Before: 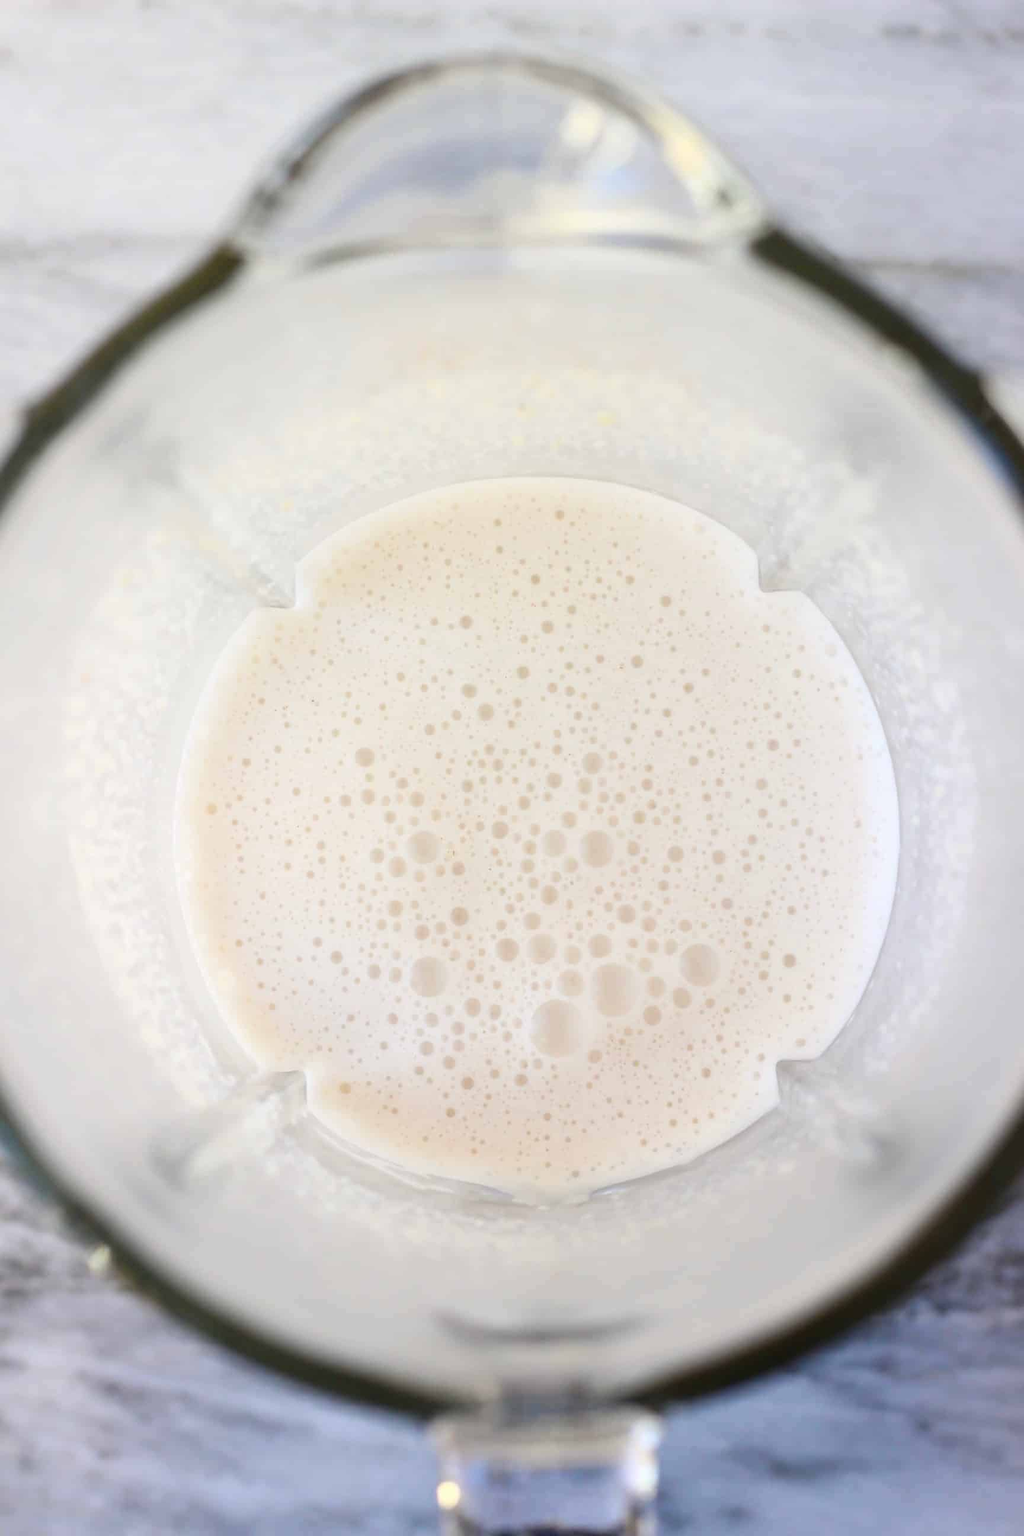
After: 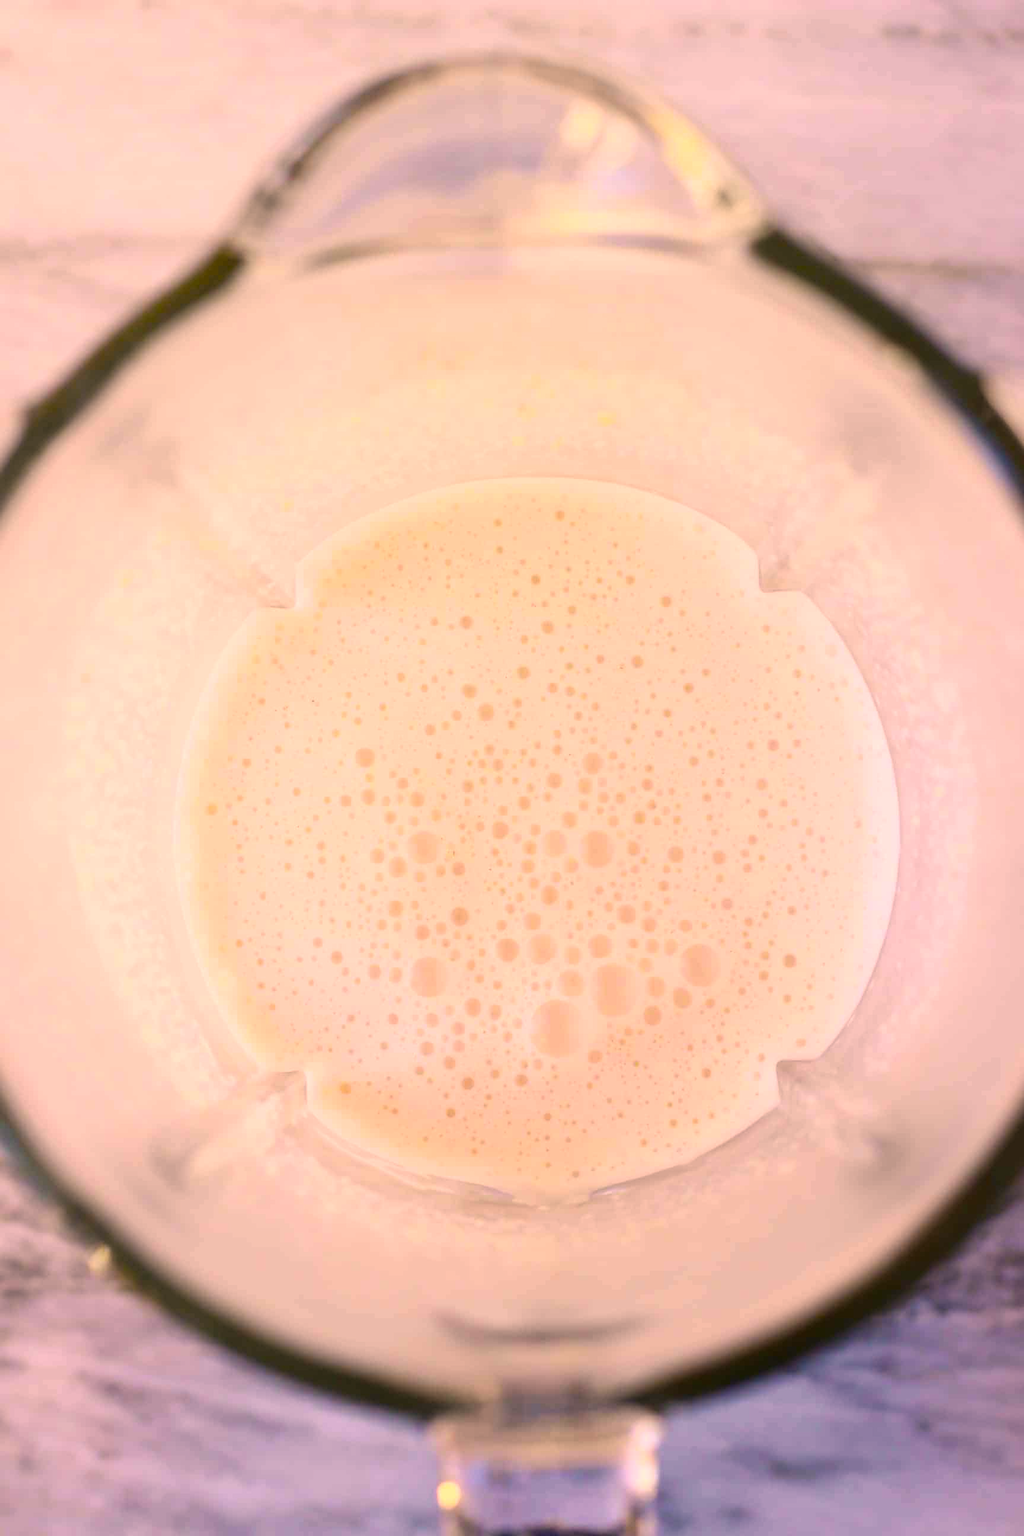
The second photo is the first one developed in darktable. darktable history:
color balance rgb: linear chroma grading › global chroma 15%, perceptual saturation grading › global saturation 30%
color correction: highlights a* 21.16, highlights b* 19.61
